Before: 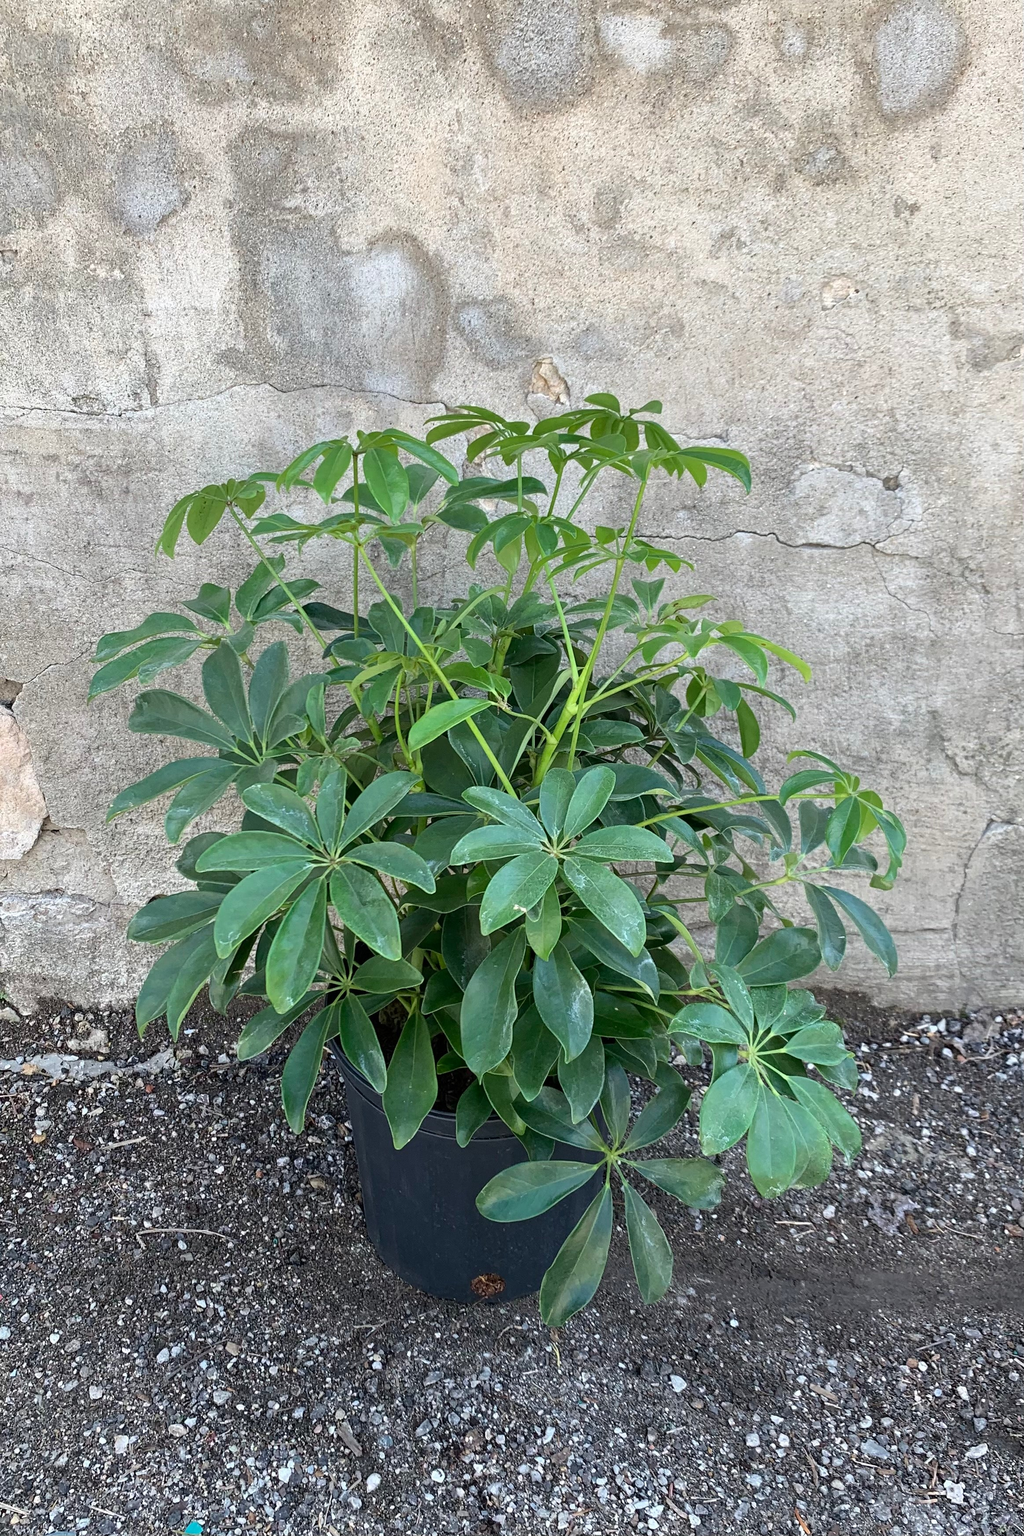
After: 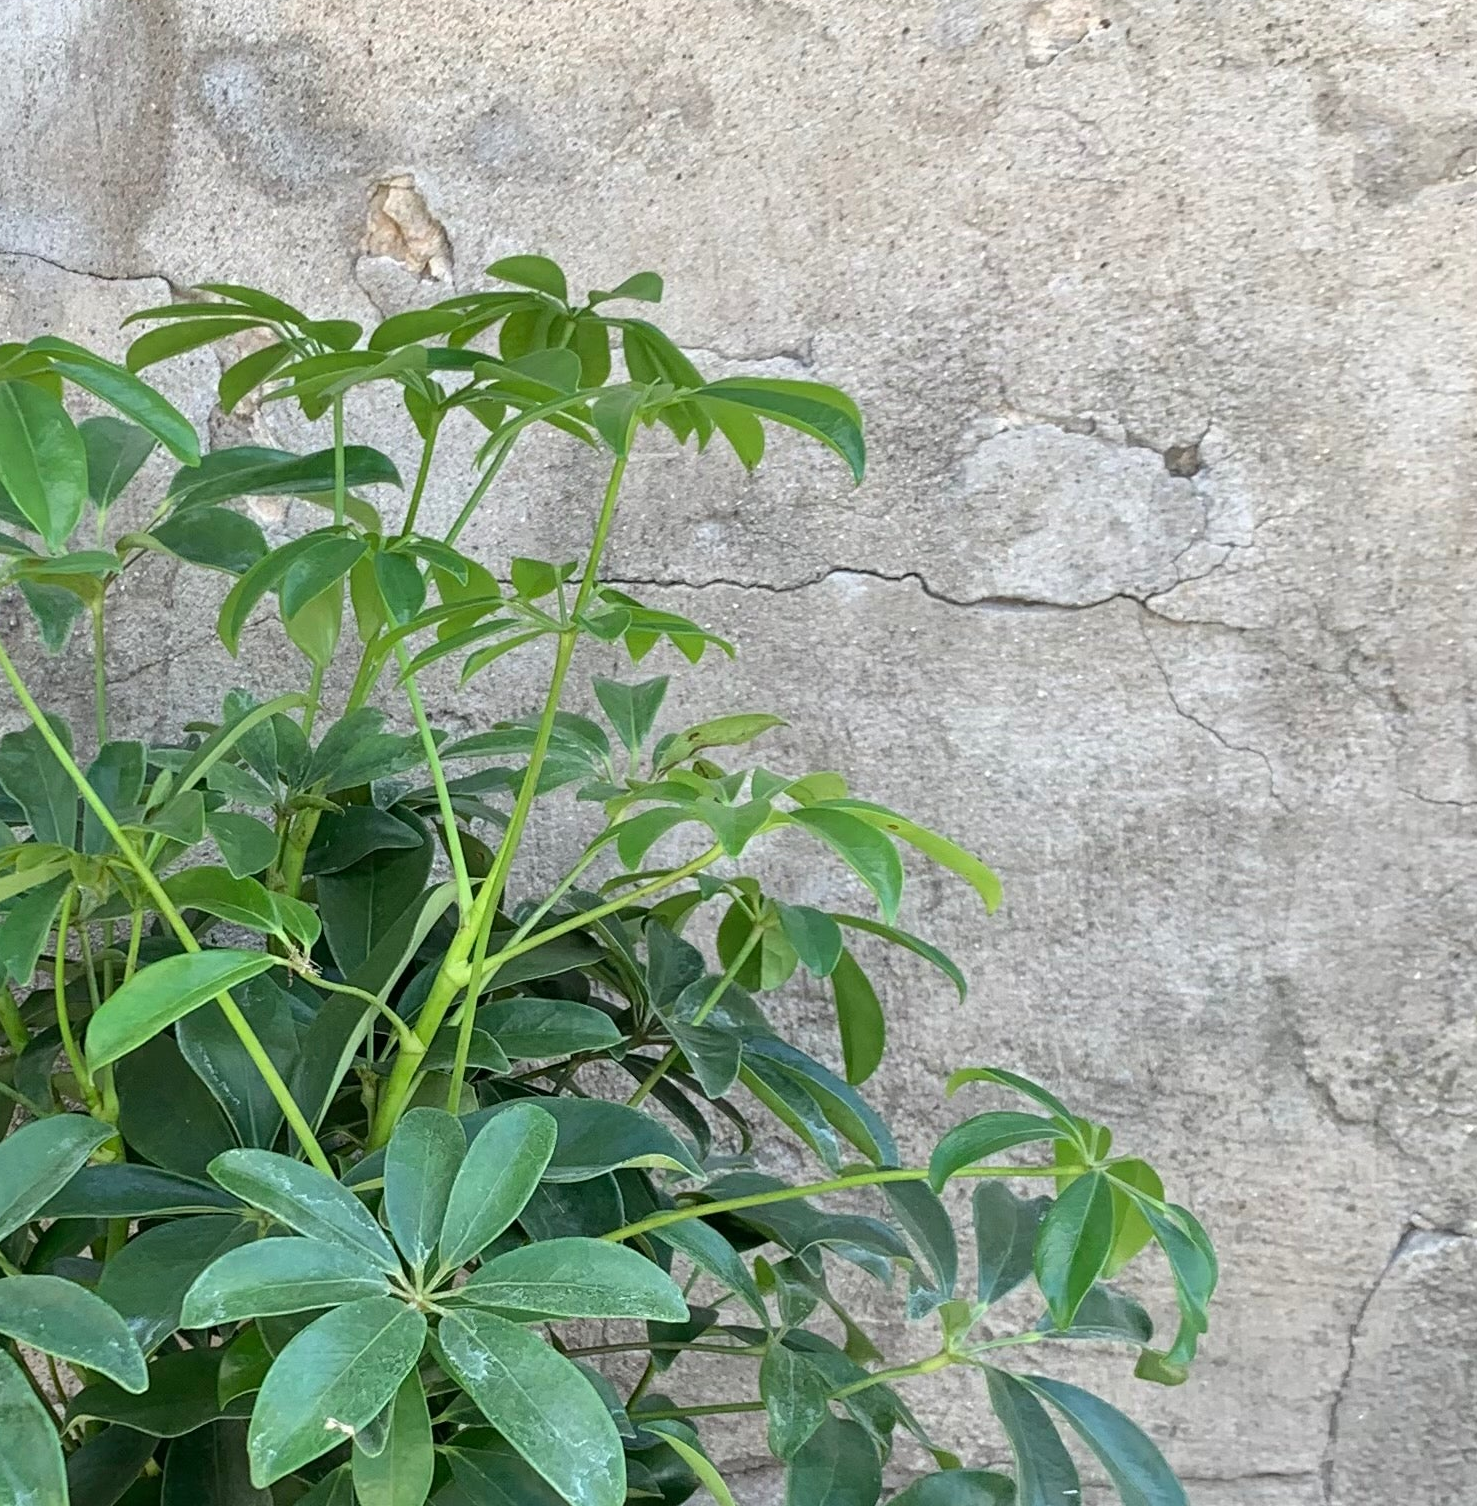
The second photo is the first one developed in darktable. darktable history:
crop: left 36.206%, top 18.3%, right 0.32%, bottom 38.561%
